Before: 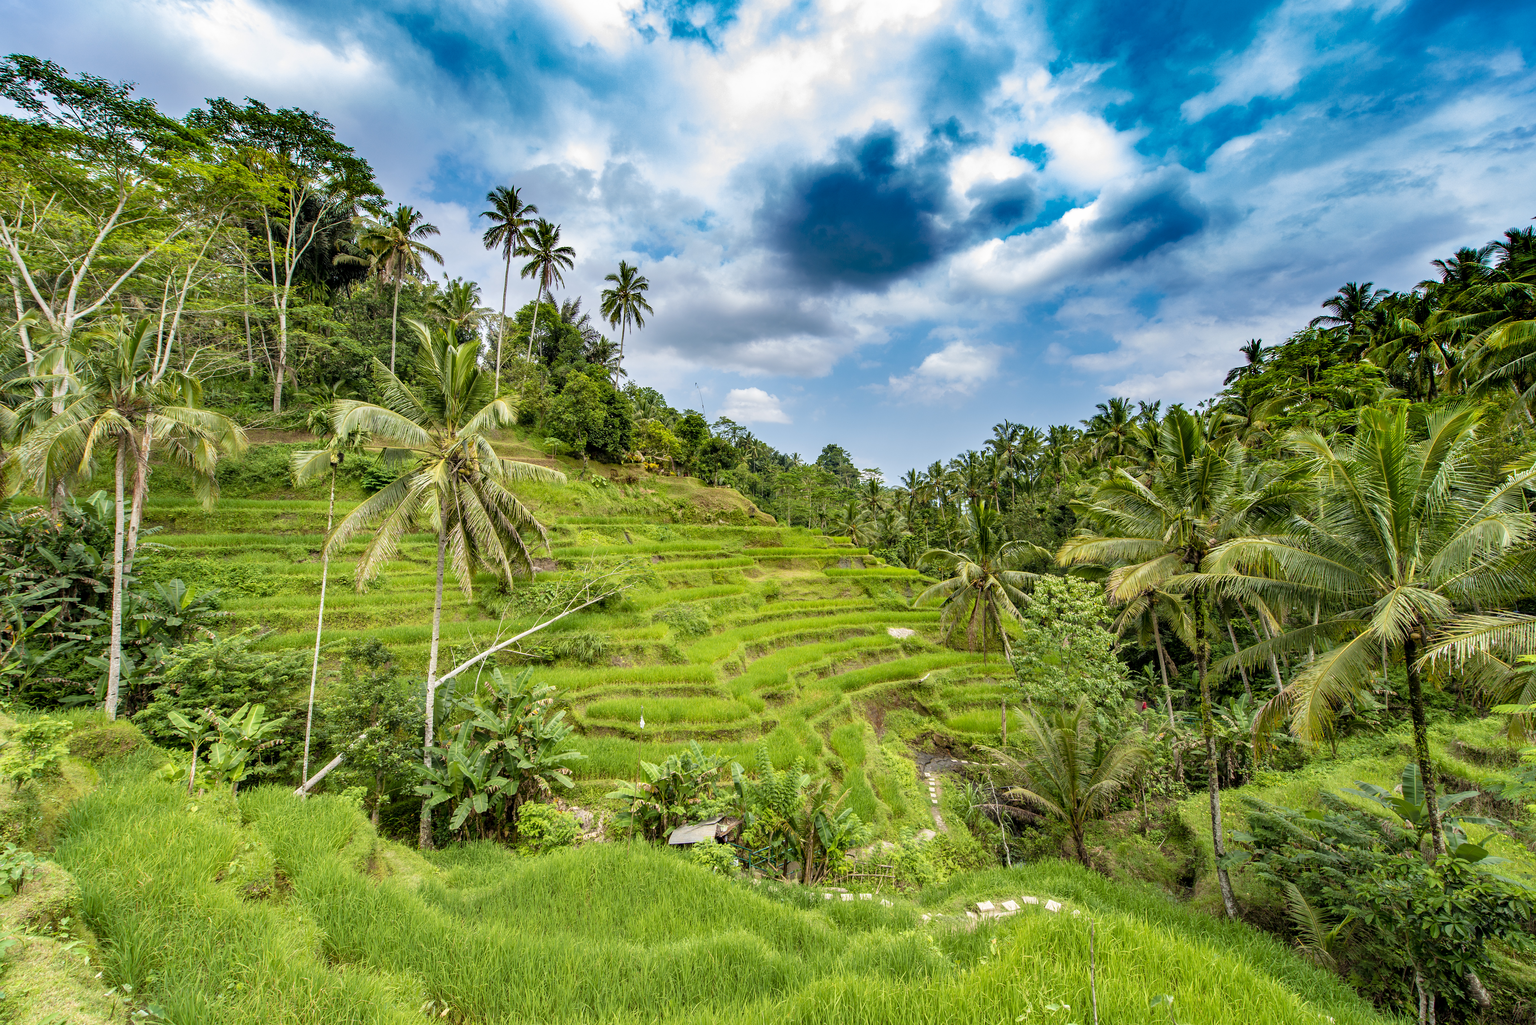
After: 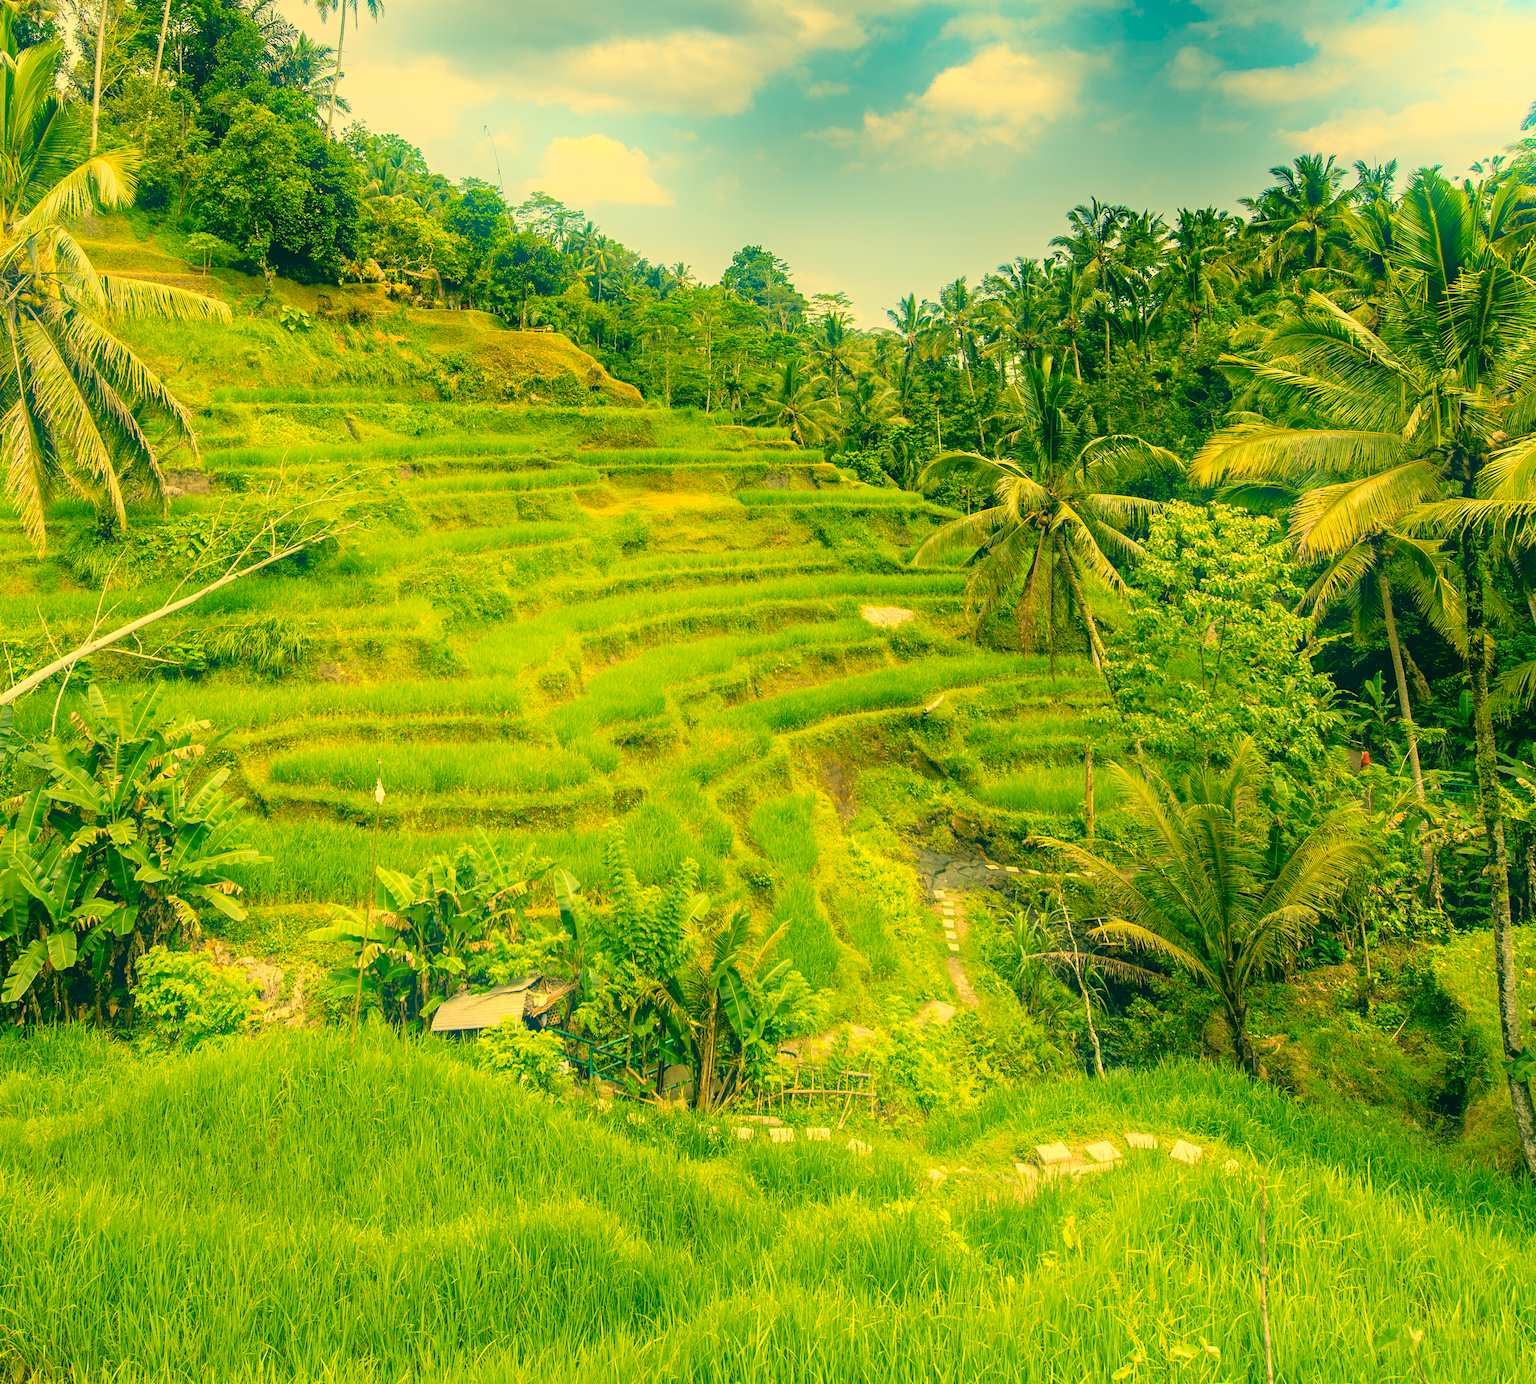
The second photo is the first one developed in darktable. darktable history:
white balance: red 1.123, blue 0.83
bloom: size 38%, threshold 95%, strength 30%
crop and rotate: left 29.237%, top 31.152%, right 19.807%
color correction: highlights a* 1.83, highlights b* 34.02, shadows a* -36.68, shadows b* -5.48
